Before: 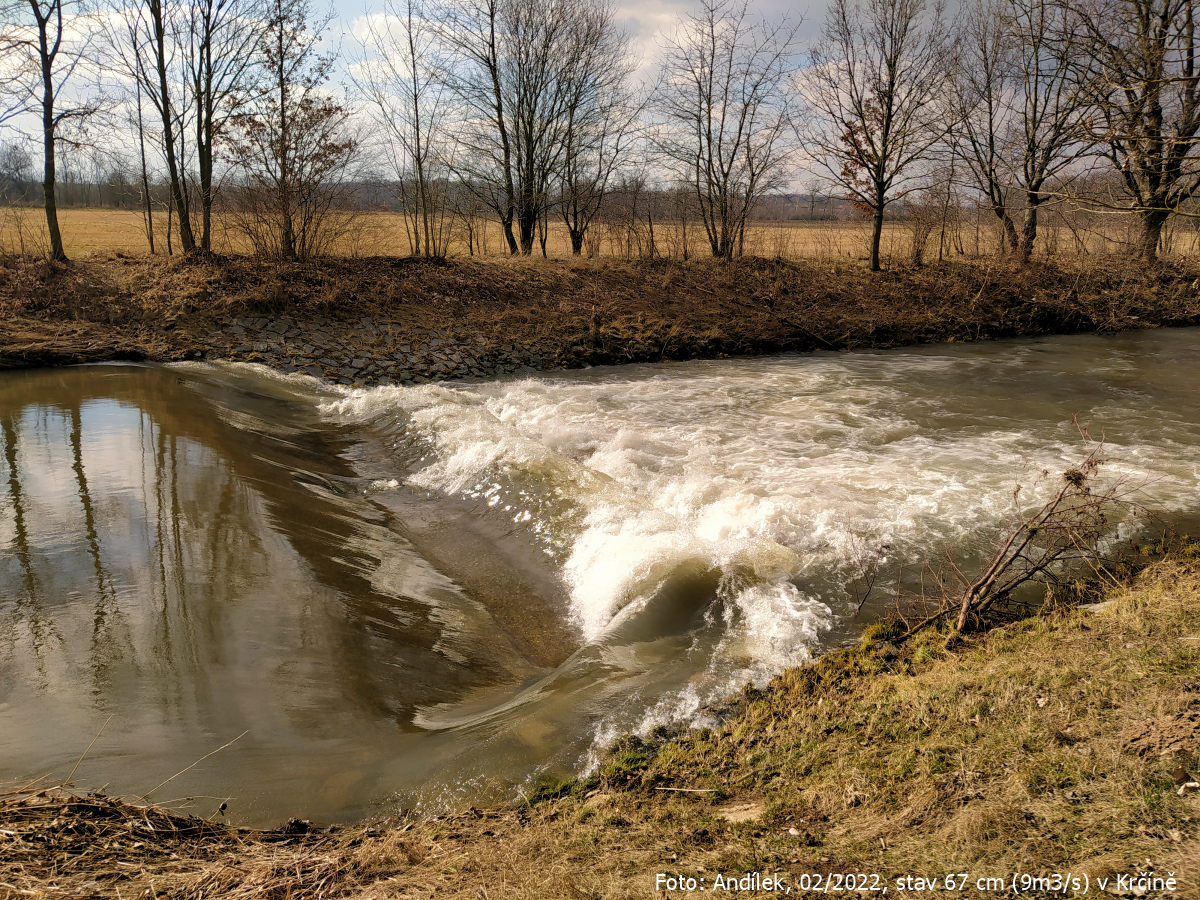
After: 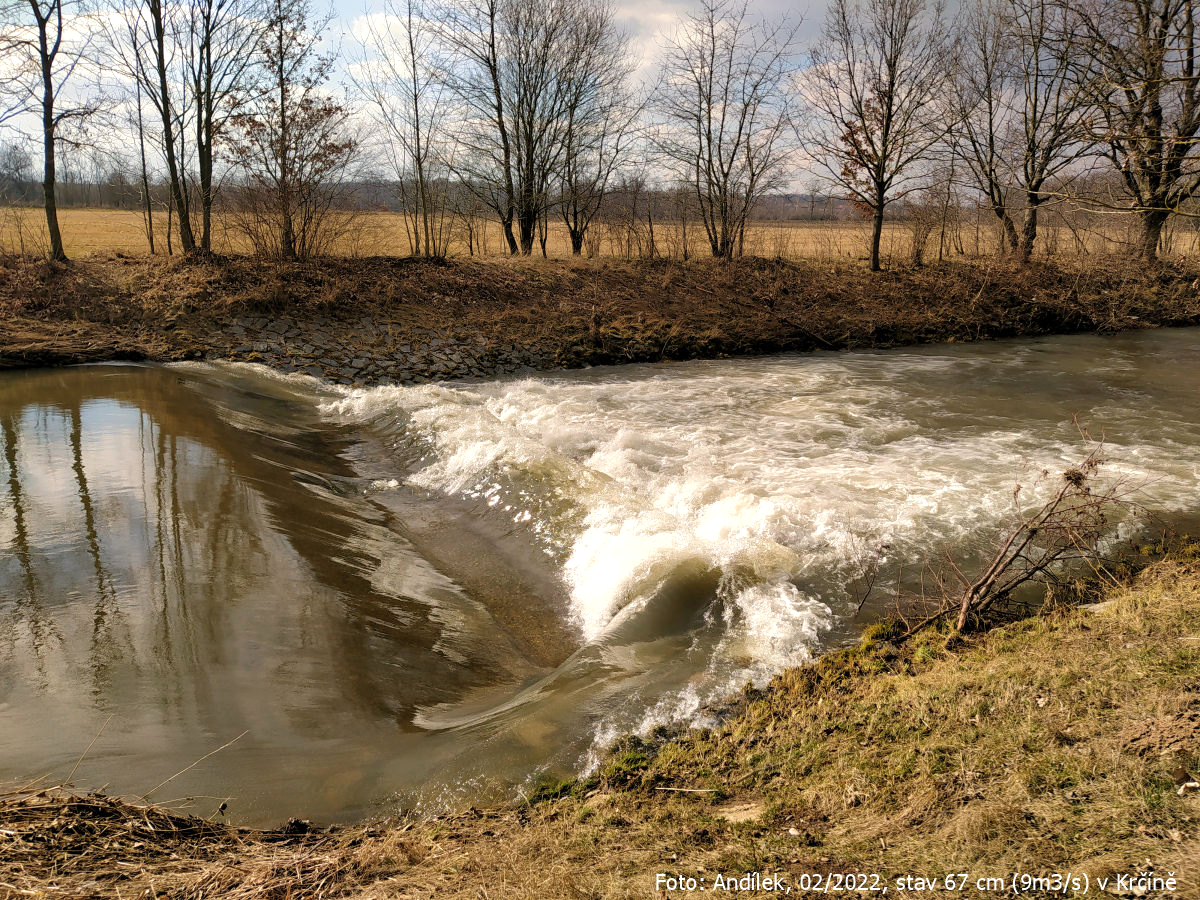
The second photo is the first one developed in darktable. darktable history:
exposure: exposure 0.174 EV, compensate highlight preservation false
